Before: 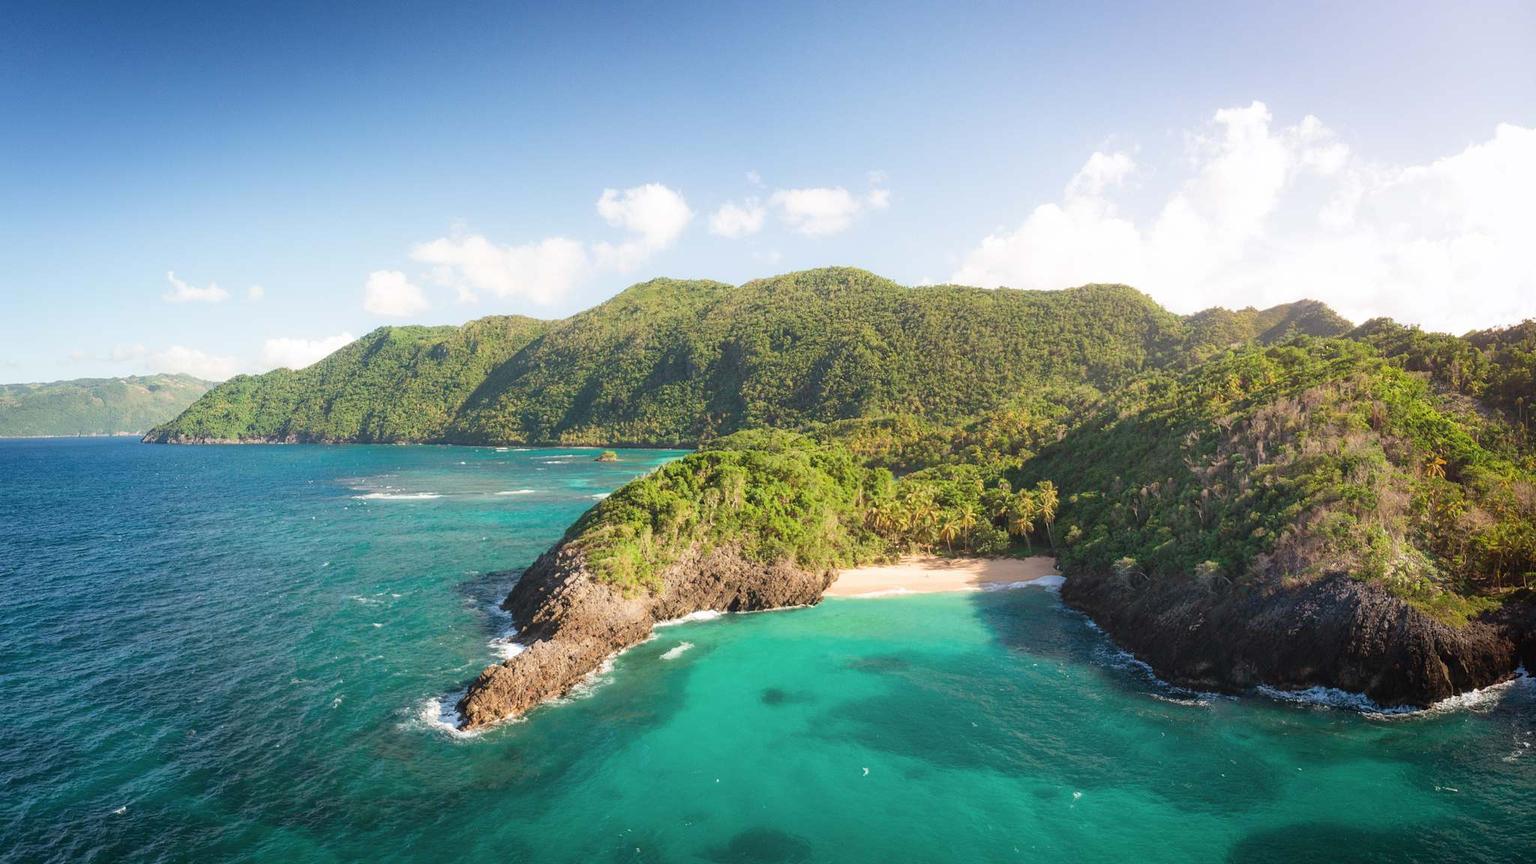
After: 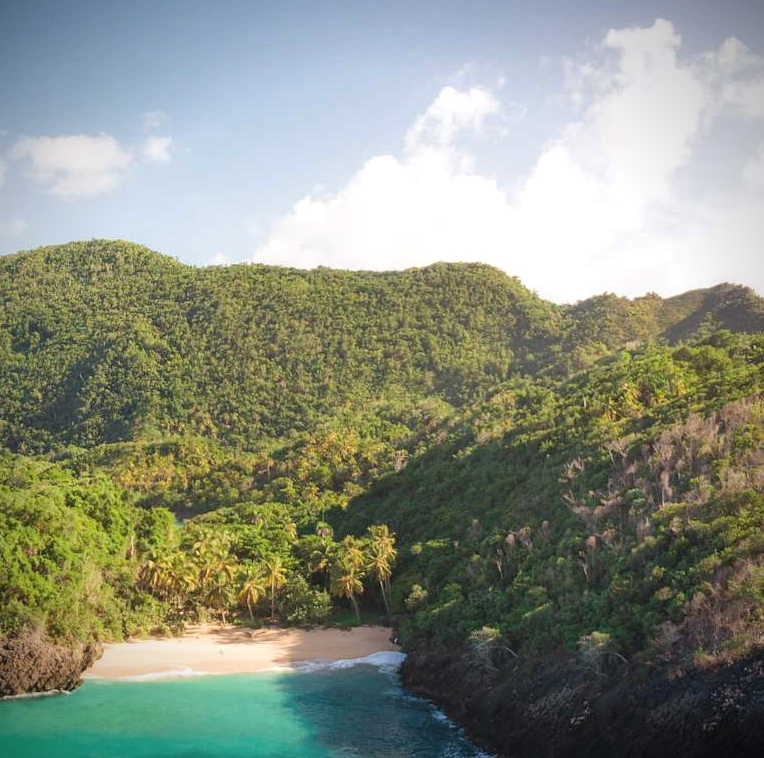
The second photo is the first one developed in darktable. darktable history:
crop and rotate: left 49.577%, top 10.107%, right 13.086%, bottom 24.069%
shadows and highlights: shadows 12.01, white point adjustment 1.34, soften with gaussian
vignetting: fall-off radius 60.68%, brightness -0.648, saturation -0.011, unbound false
